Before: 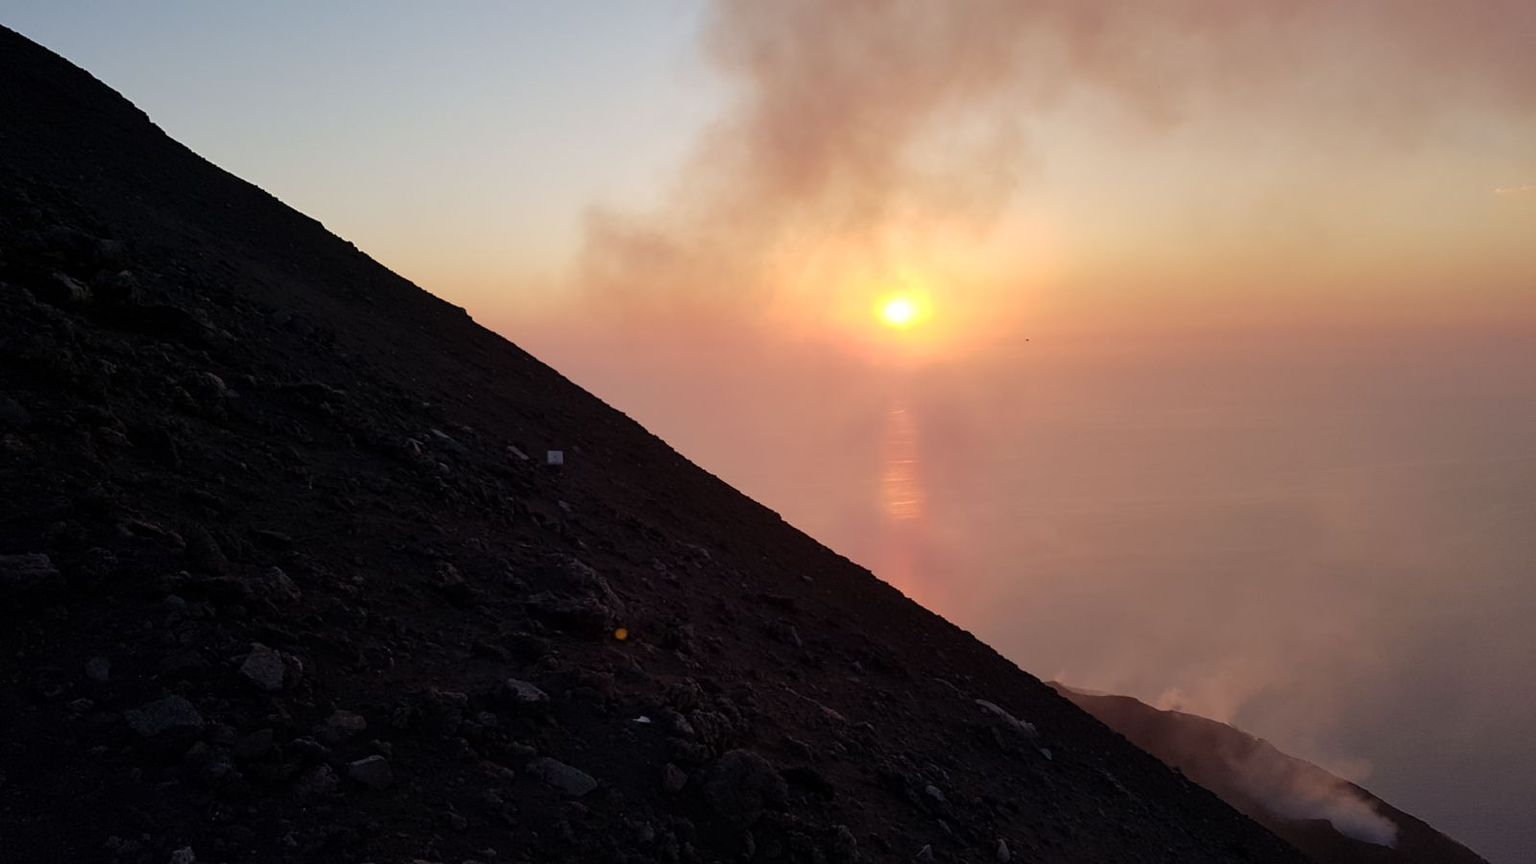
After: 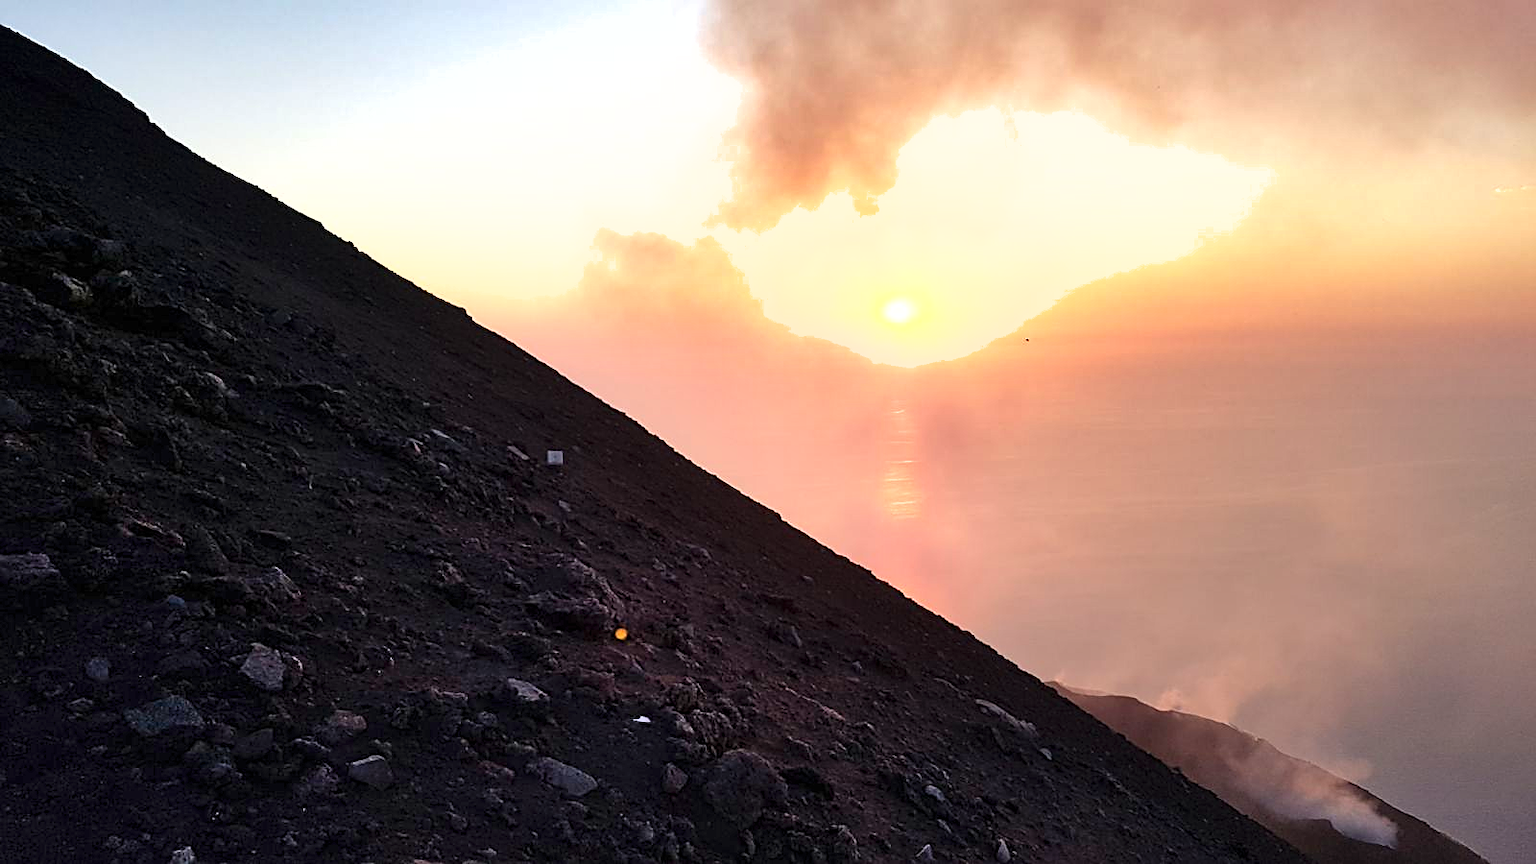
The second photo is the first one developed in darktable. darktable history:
exposure: exposure 0.999 EV, compensate highlight preservation false
sharpen: on, module defaults
shadows and highlights: low approximation 0.01, soften with gaussian
